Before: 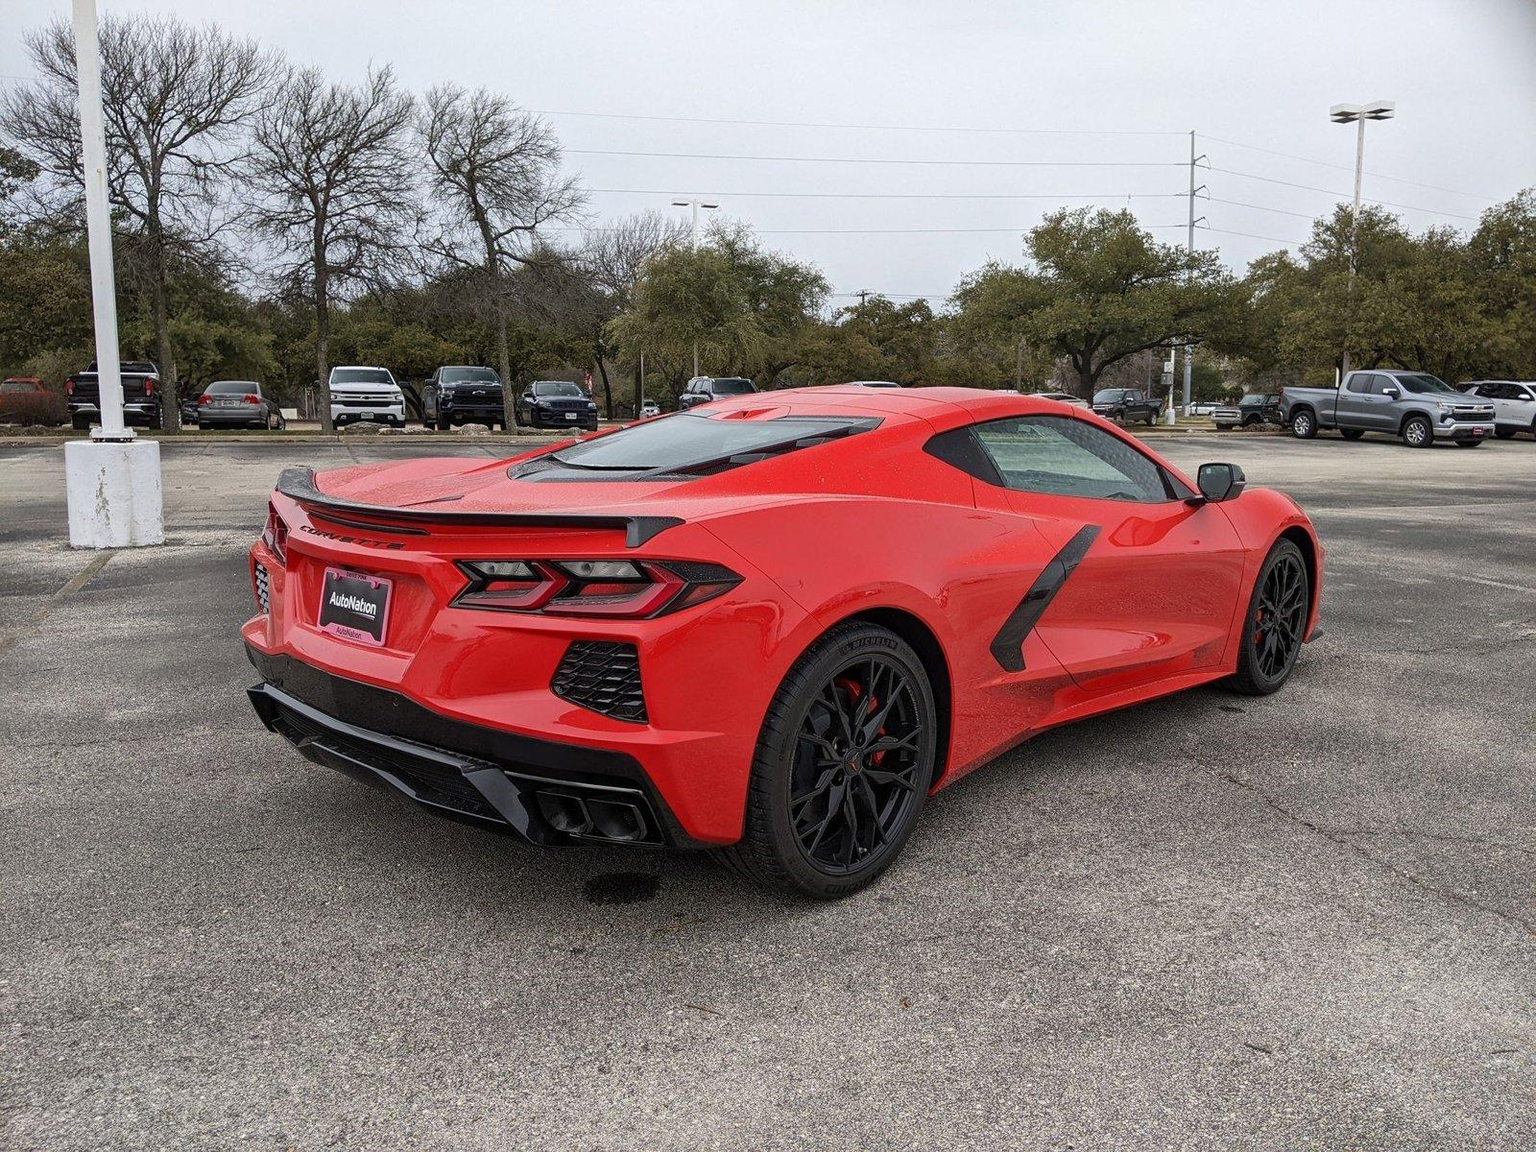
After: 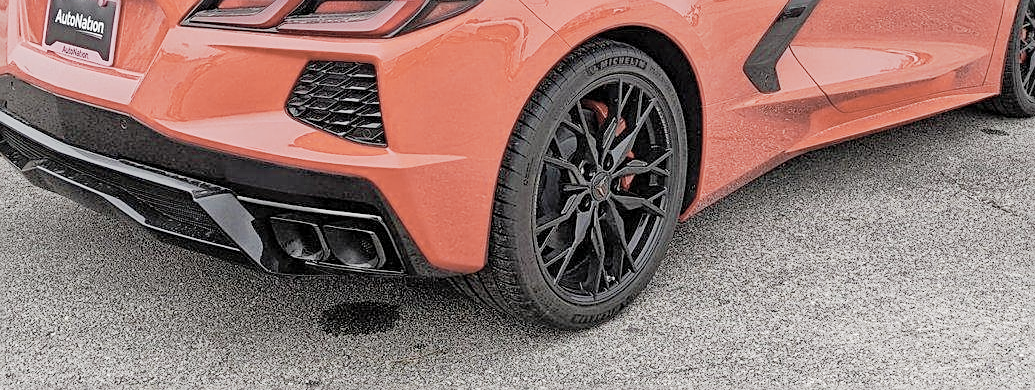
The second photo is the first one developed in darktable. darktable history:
contrast brightness saturation: brightness 0.185, saturation -0.493
tone equalizer: -8 EV -0.024 EV, -7 EV 0.038 EV, -6 EV -0.007 EV, -5 EV 0.009 EV, -4 EV -0.049 EV, -3 EV -0.233 EV, -2 EV -0.638 EV, -1 EV -0.958 EV, +0 EV -0.974 EV
tone curve: curves: ch0 [(0, 0) (0.037, 0.011) (0.135, 0.093) (0.266, 0.281) (0.461, 0.555) (0.581, 0.716) (0.675, 0.793) (0.767, 0.849) (0.91, 0.924) (1, 0.979)]; ch1 [(0, 0) (0.292, 0.278) (0.419, 0.423) (0.493, 0.492) (0.506, 0.5) (0.534, 0.529) (0.562, 0.562) (0.641, 0.663) (0.754, 0.76) (1, 1)]; ch2 [(0, 0) (0.294, 0.3) (0.361, 0.372) (0.429, 0.445) (0.478, 0.486) (0.502, 0.498) (0.518, 0.522) (0.531, 0.549) (0.561, 0.579) (0.64, 0.645) (0.7, 0.7) (0.861, 0.808) (1, 0.951)], preserve colors none
sharpen: on, module defaults
crop: left 18.044%, top 50.644%, right 17.24%, bottom 16.802%
exposure: exposure 0.927 EV, compensate exposure bias true, compensate highlight preservation false
